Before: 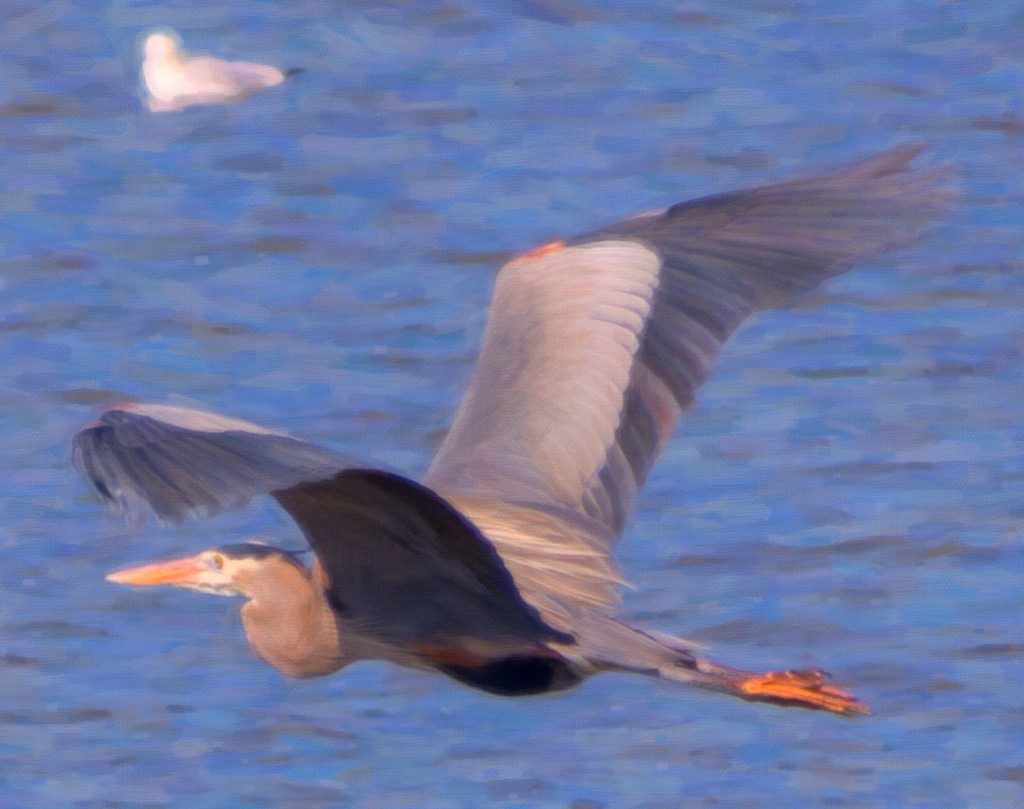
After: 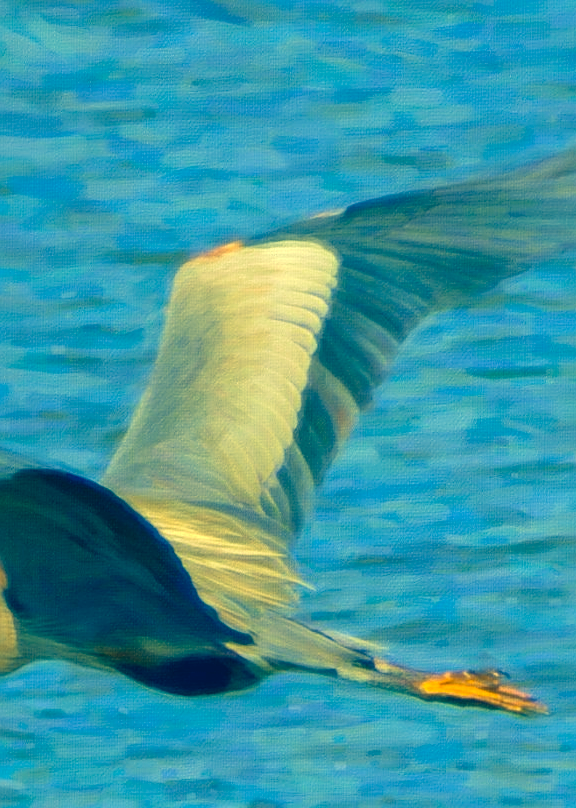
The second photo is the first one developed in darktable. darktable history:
local contrast: mode bilateral grid, contrast 30, coarseness 26, midtone range 0.2
exposure: black level correction 0, exposure 0.499 EV, compensate highlight preservation false
crop: left 31.536%, top 0.007%, right 11.642%
velvia: on, module defaults
color correction: highlights a* -15.79, highlights b* 39.56, shadows a* -39.49, shadows b* -26.47
sharpen: on, module defaults
